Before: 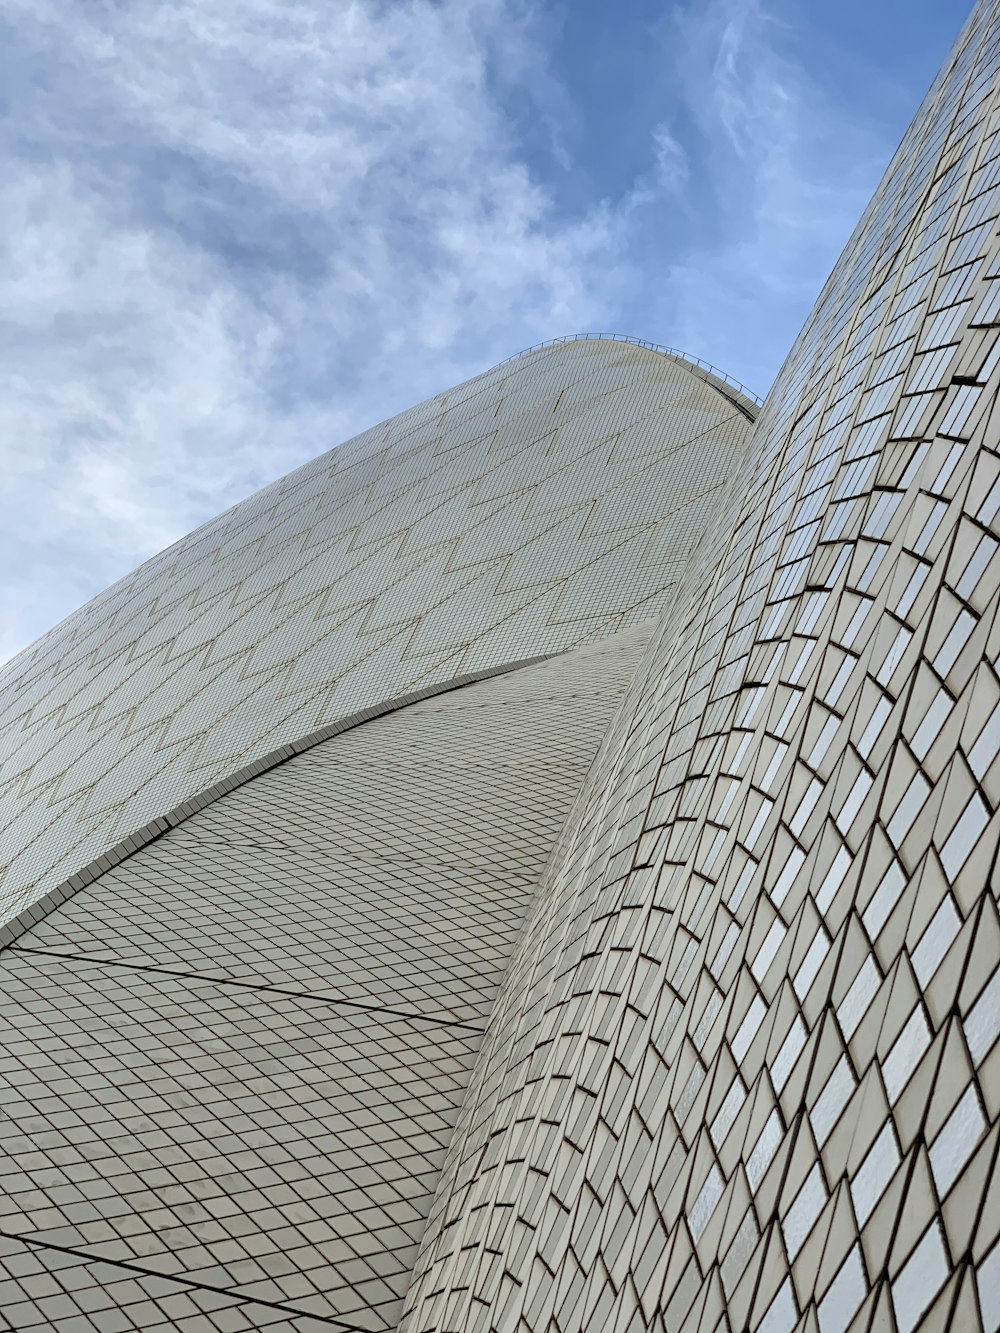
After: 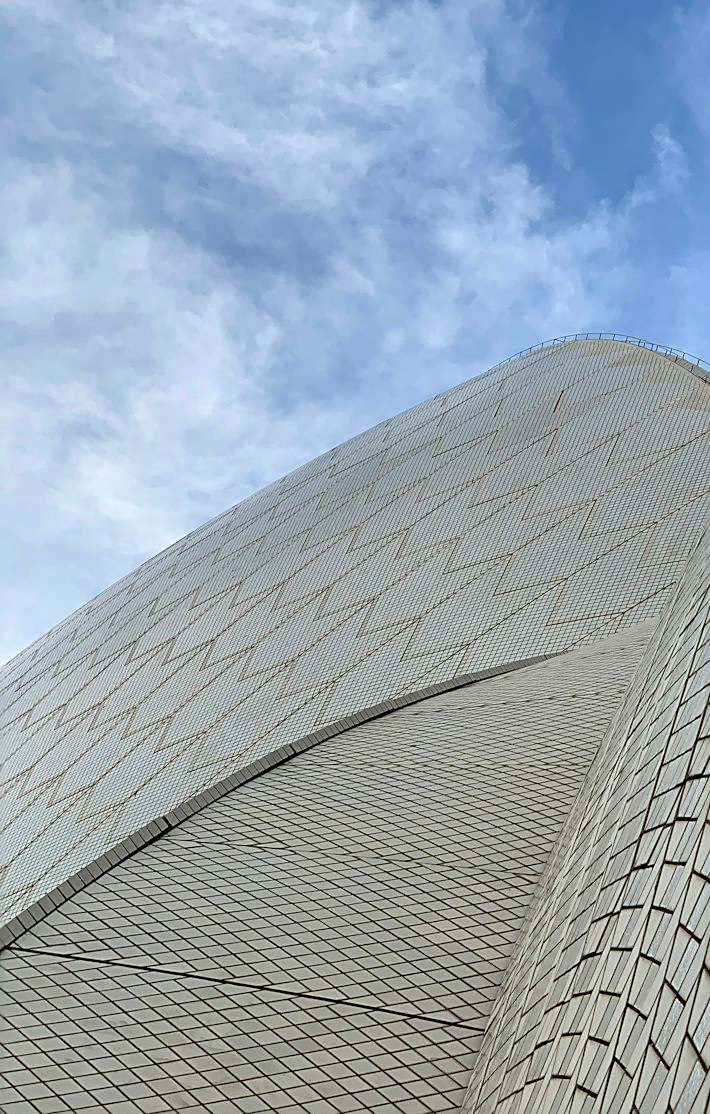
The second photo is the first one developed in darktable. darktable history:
sharpen: on, module defaults
crop: right 28.974%, bottom 16.378%
